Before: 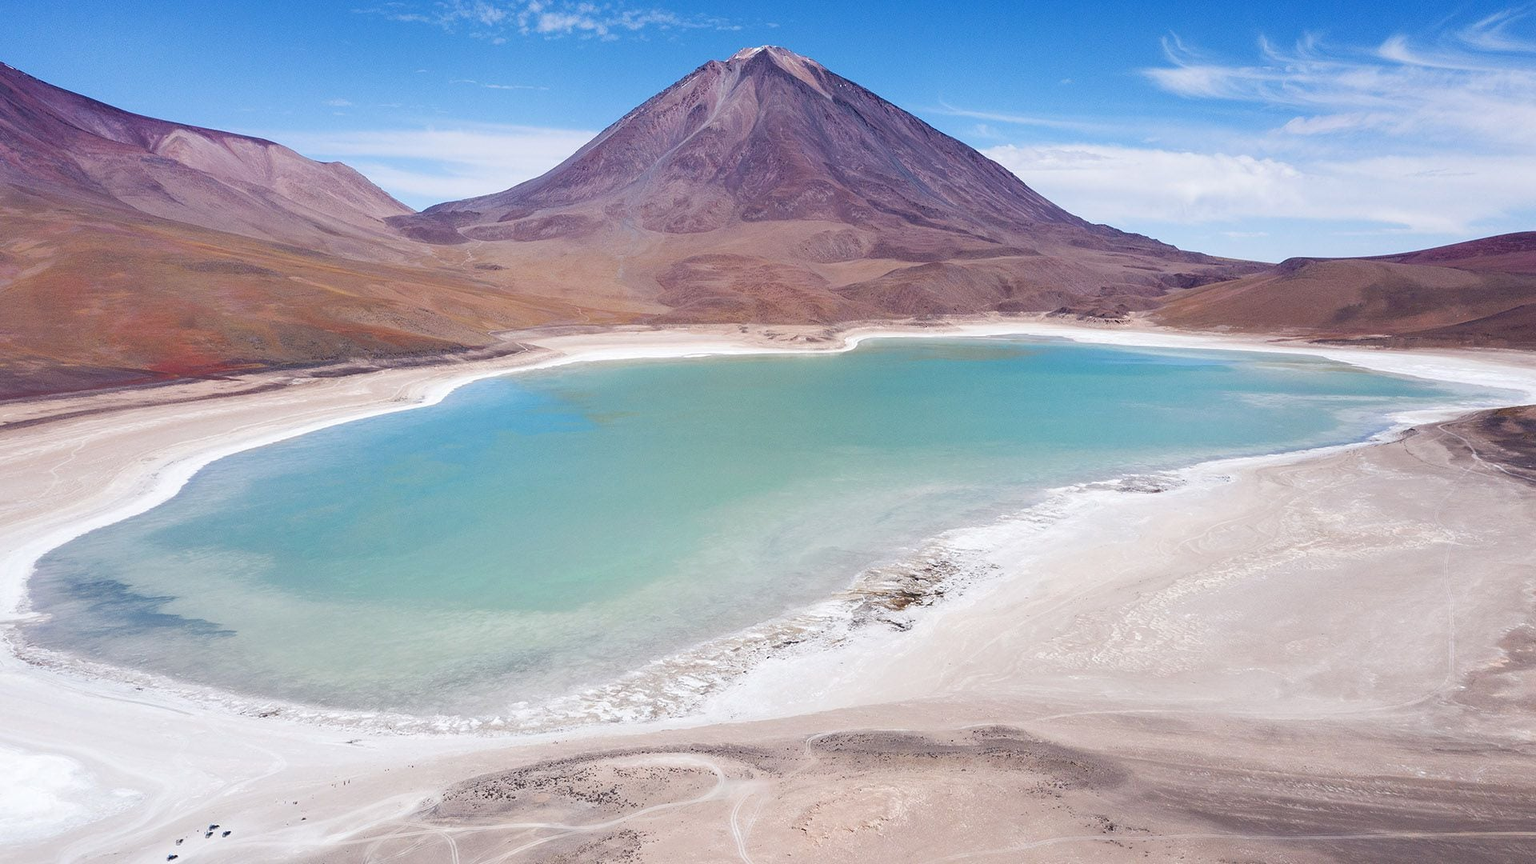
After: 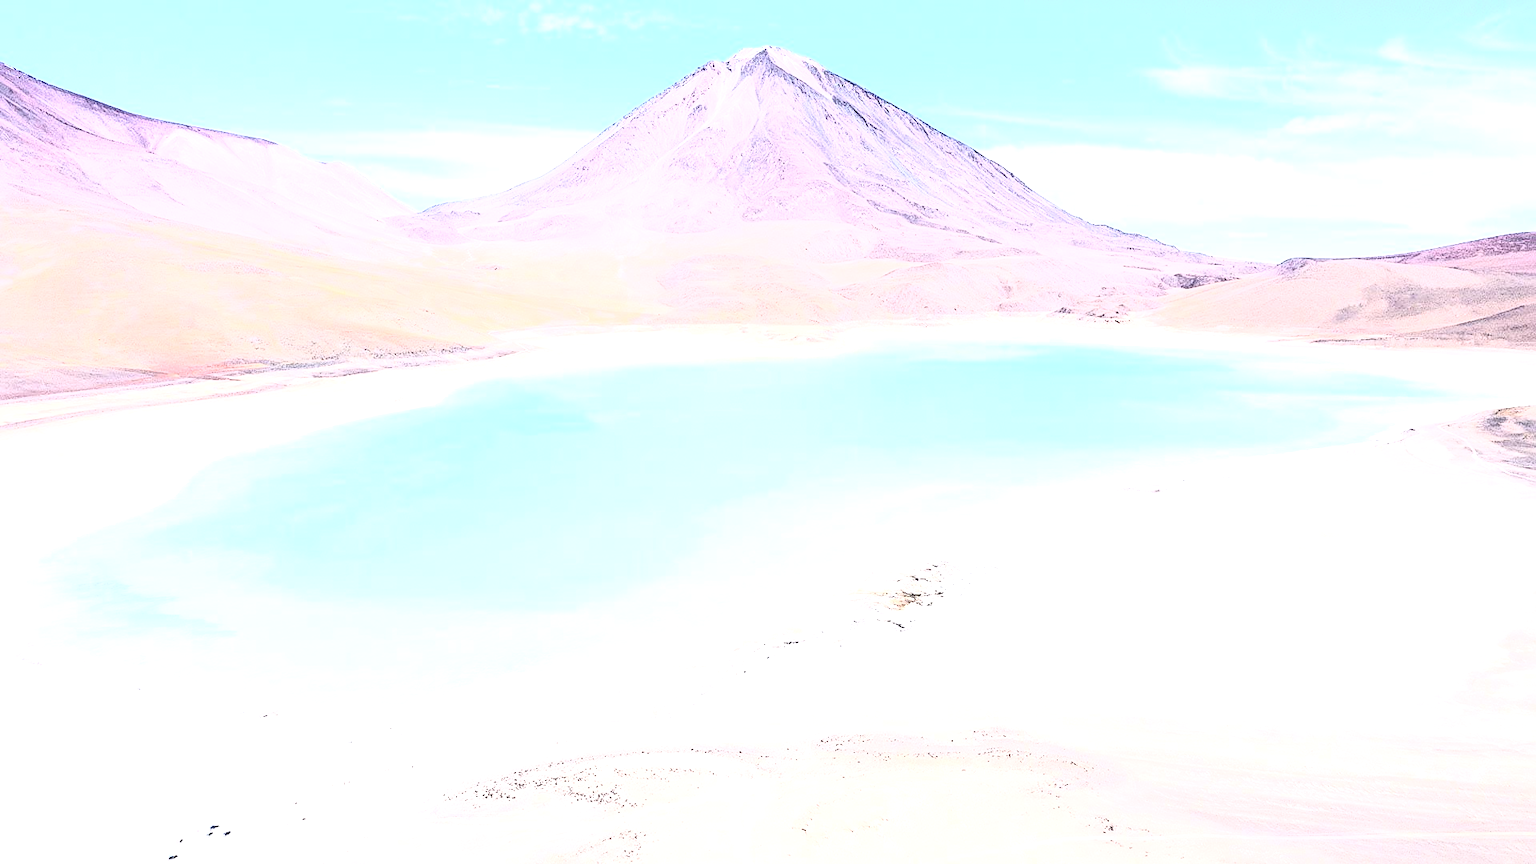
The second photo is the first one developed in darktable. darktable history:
contrast brightness saturation: contrast 0.57, brightness 0.57, saturation -0.34
sharpen: radius 2.529, amount 0.323
exposure: black level correction 0.001, exposure 1.822 EV, compensate exposure bias true, compensate highlight preservation false
